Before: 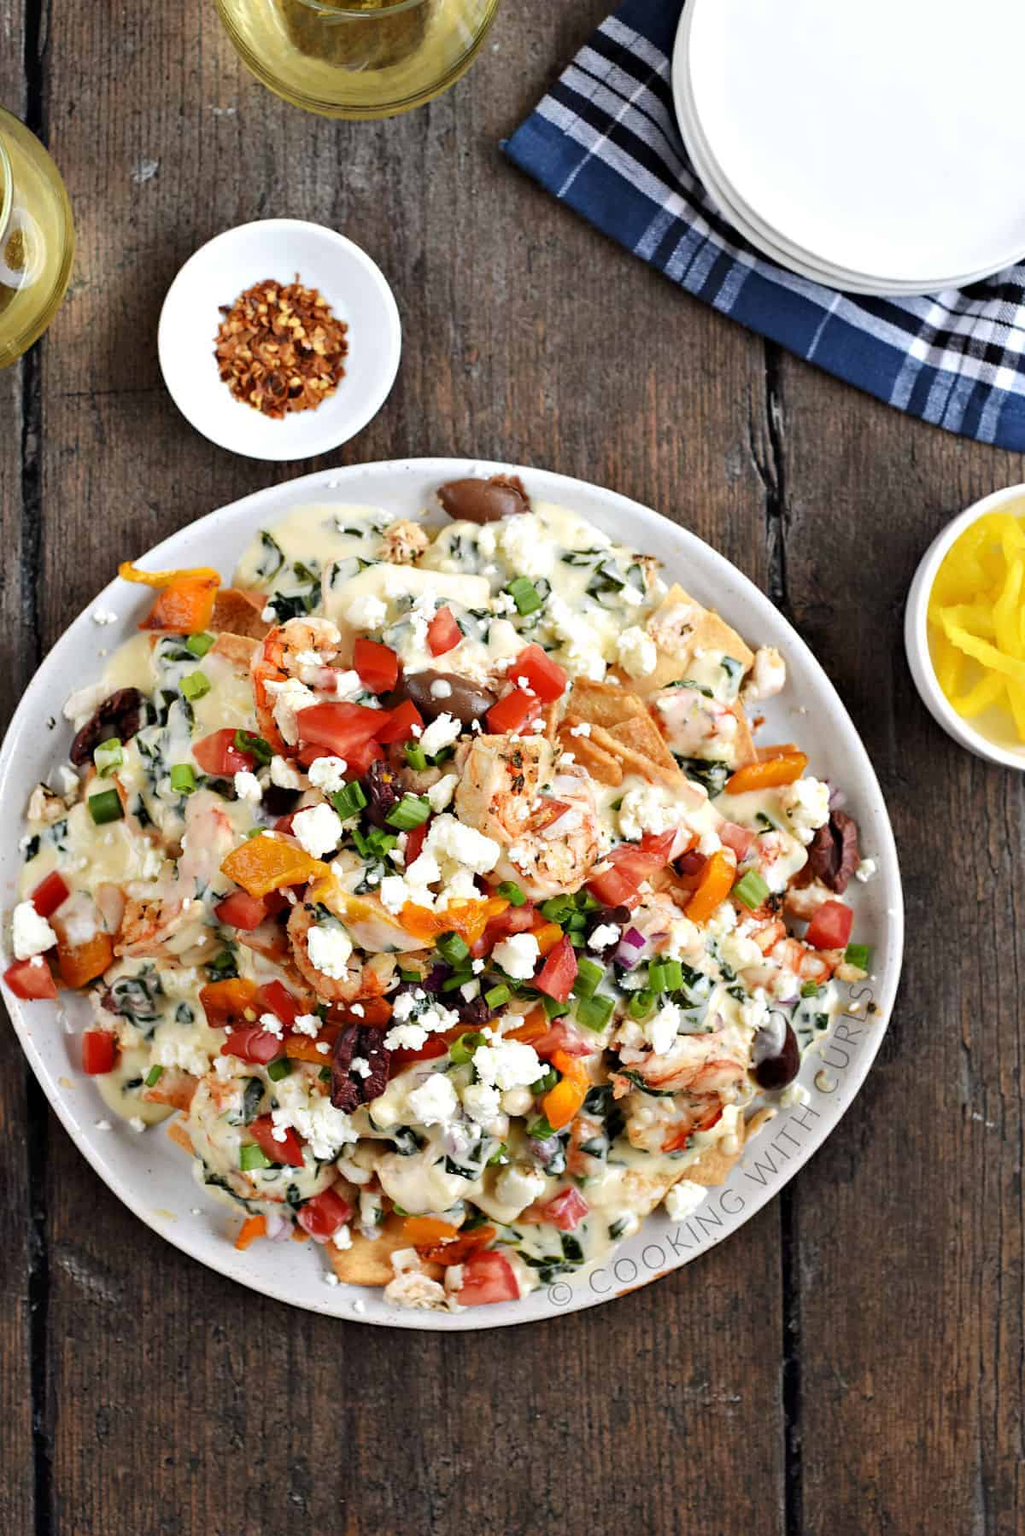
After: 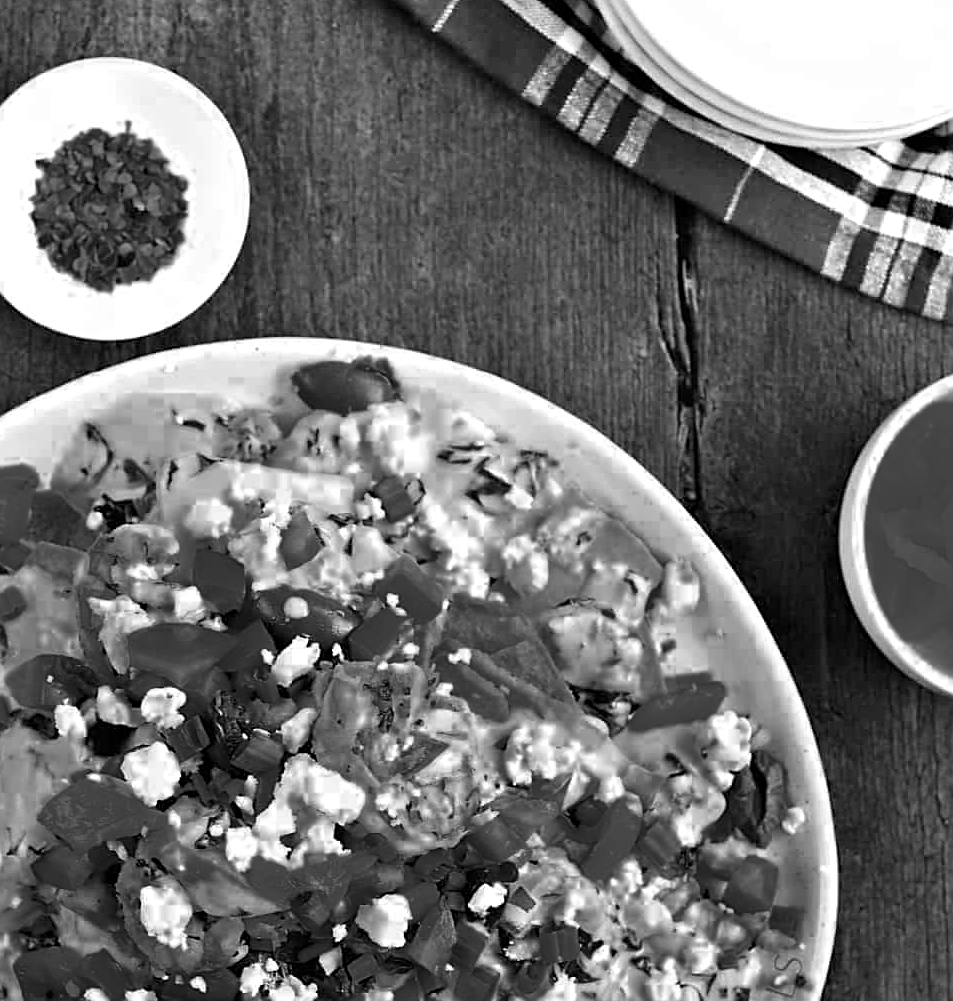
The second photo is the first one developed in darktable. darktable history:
exposure: compensate highlight preservation false
sharpen: on, module defaults
color zones: curves: ch0 [(0.287, 0.048) (0.493, 0.484) (0.737, 0.816)]; ch1 [(0, 0) (0.143, 0) (0.286, 0) (0.429, 0) (0.571, 0) (0.714, 0) (0.857, 0)]
crop: left 18.38%, top 11.092%, right 2.134%, bottom 33.217%
